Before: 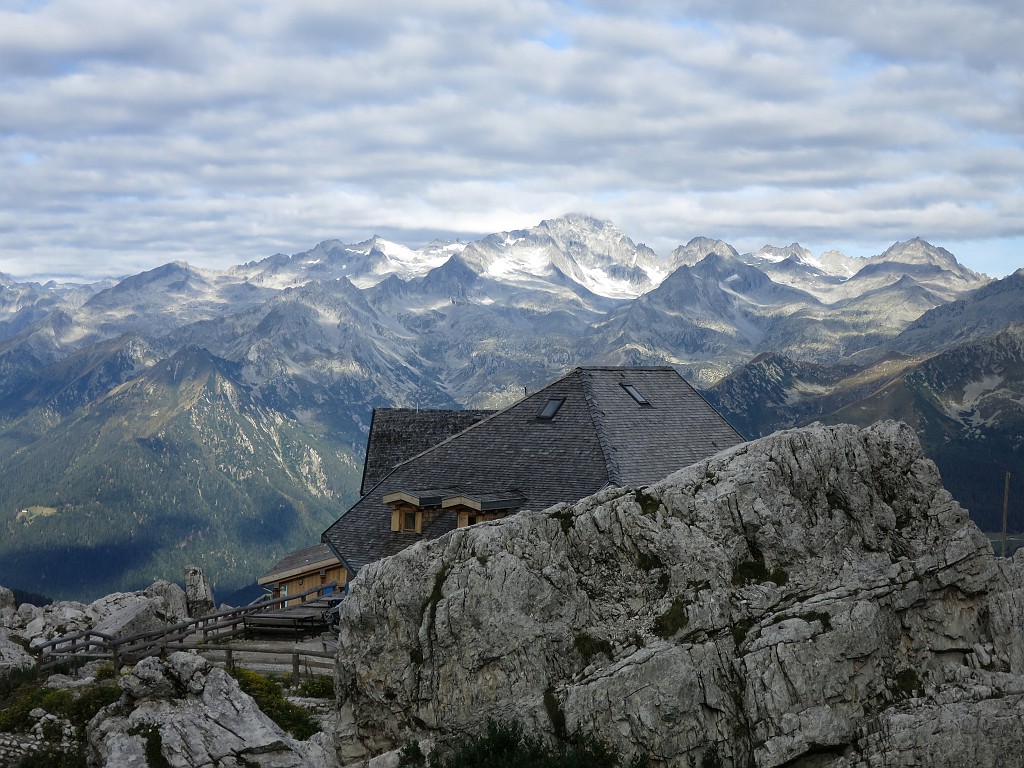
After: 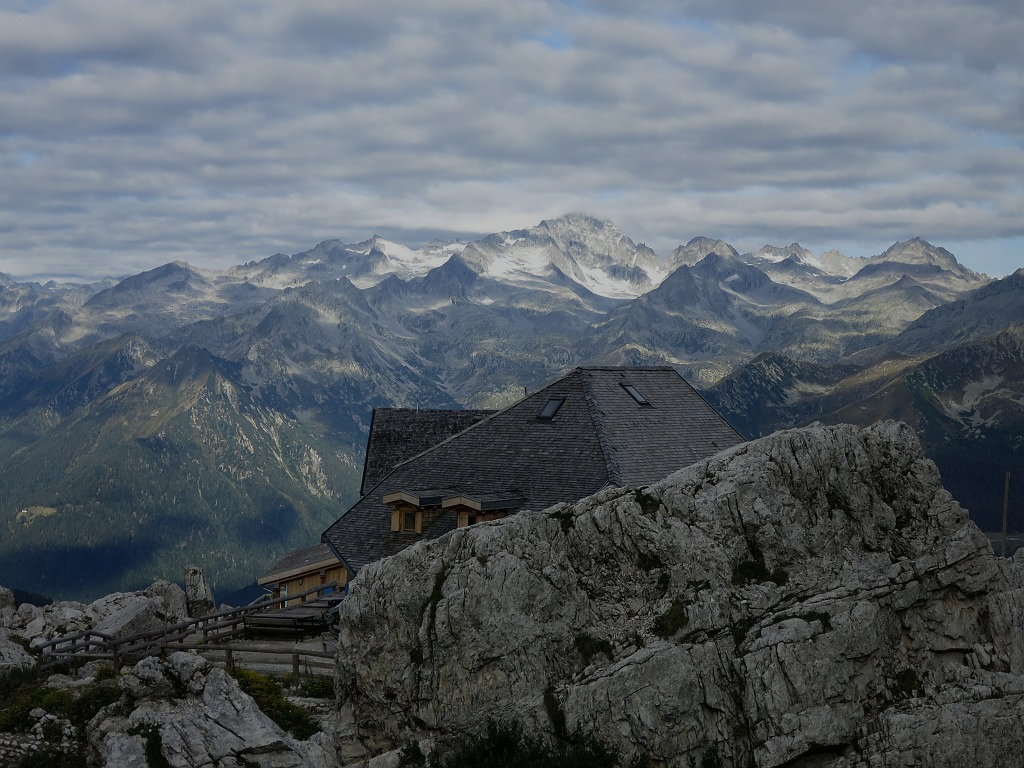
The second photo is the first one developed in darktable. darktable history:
exposure: exposure -0.944 EV, compensate highlight preservation false
color correction: highlights a* -0.321, highlights b* -0.125
